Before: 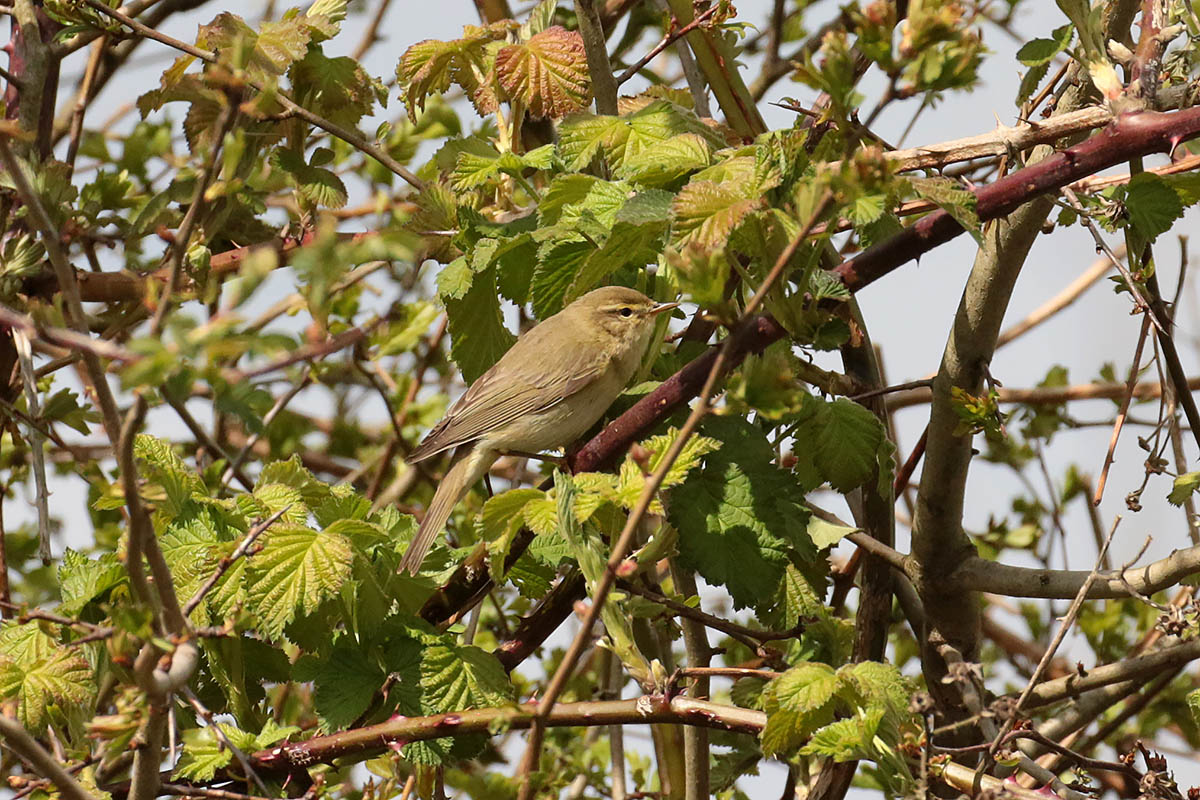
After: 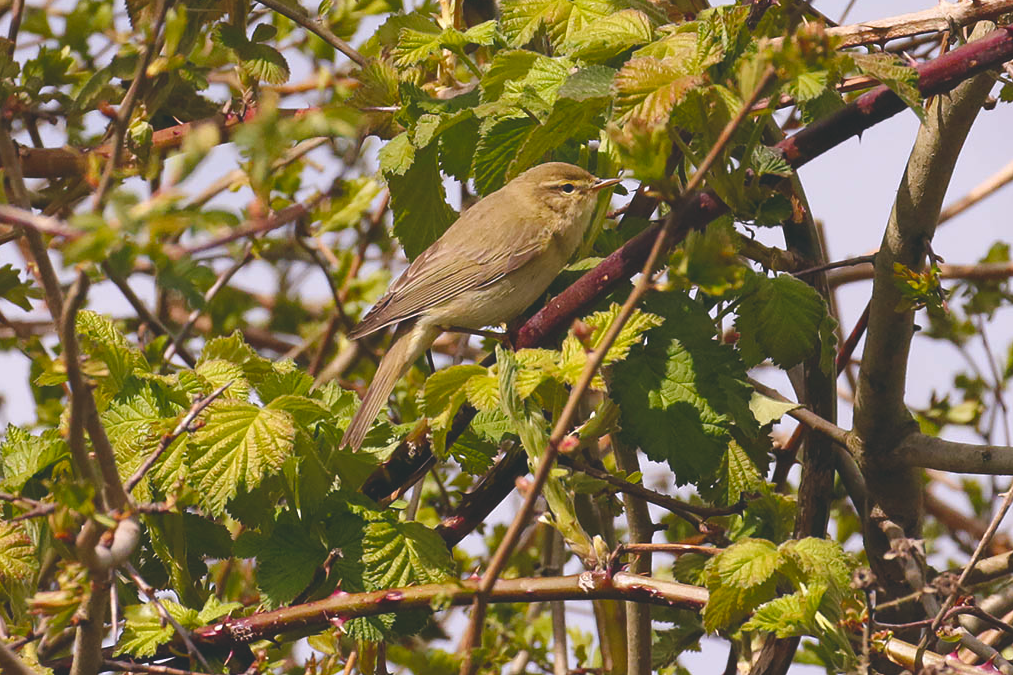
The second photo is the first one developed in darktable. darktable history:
white balance: red 0.926, green 1.003, blue 1.133
crop and rotate: left 4.842%, top 15.51%, right 10.668%
color balance rgb: shadows lift › chroma 2%, shadows lift › hue 247.2°, power › chroma 0.3%, power › hue 25.2°, highlights gain › chroma 3%, highlights gain › hue 60°, global offset › luminance 2%, perceptual saturation grading › global saturation 20%, perceptual saturation grading › highlights -20%, perceptual saturation grading › shadows 30%
color balance: lift [0.998, 0.998, 1.001, 1.002], gamma [0.995, 1.025, 0.992, 0.975], gain [0.995, 1.02, 0.997, 0.98]
